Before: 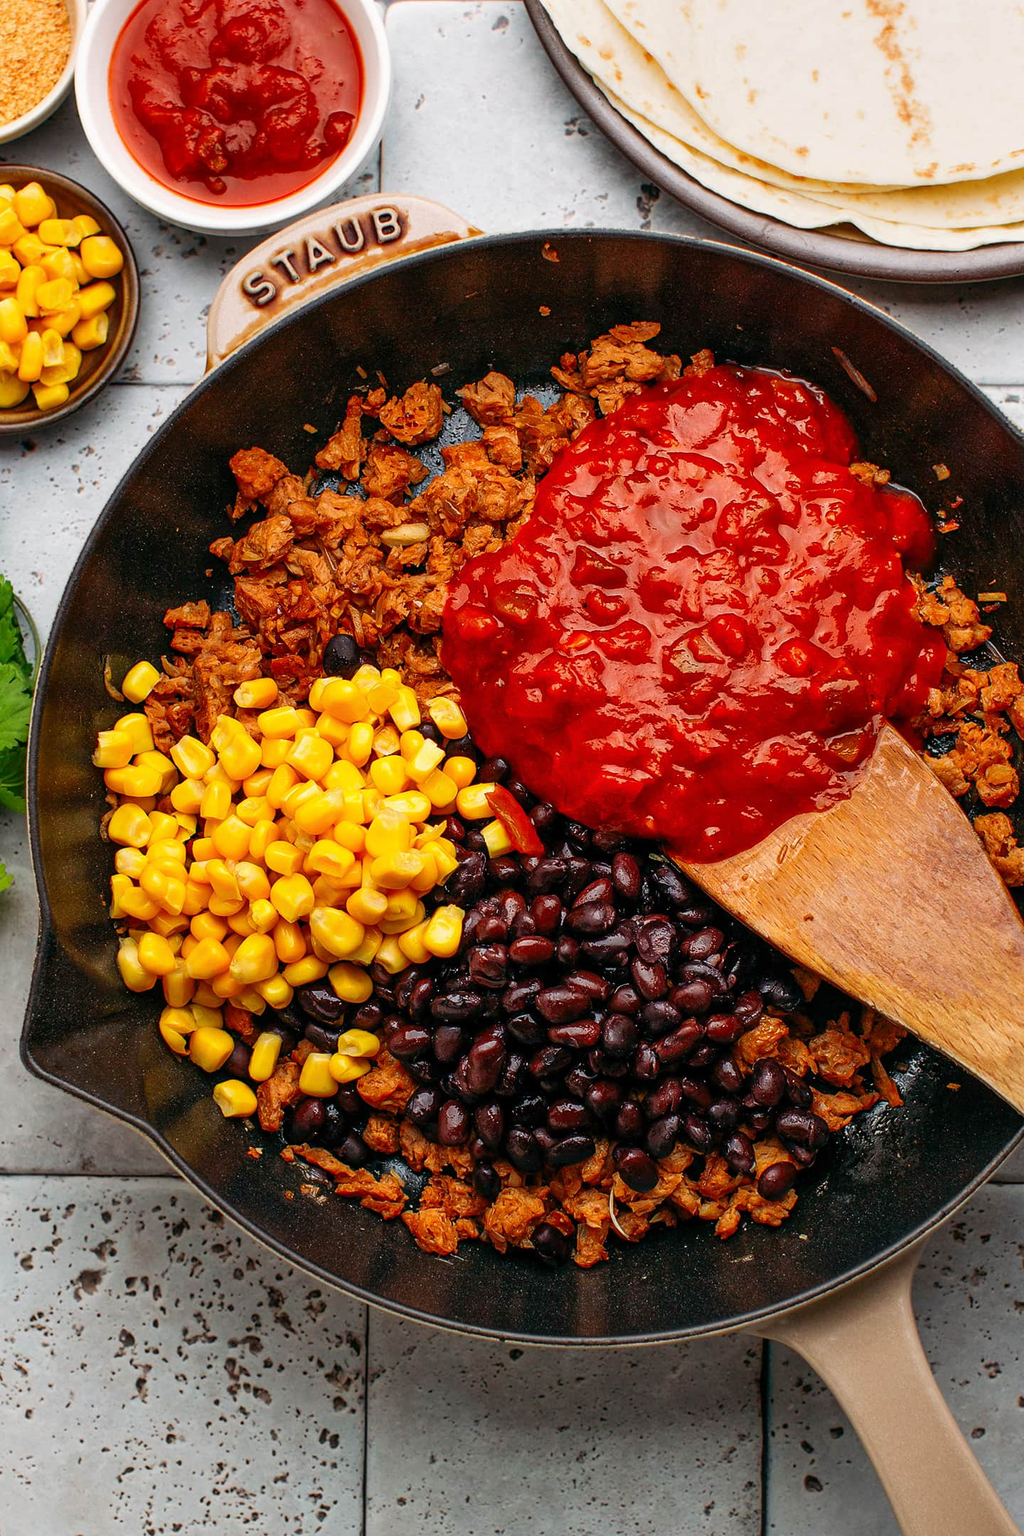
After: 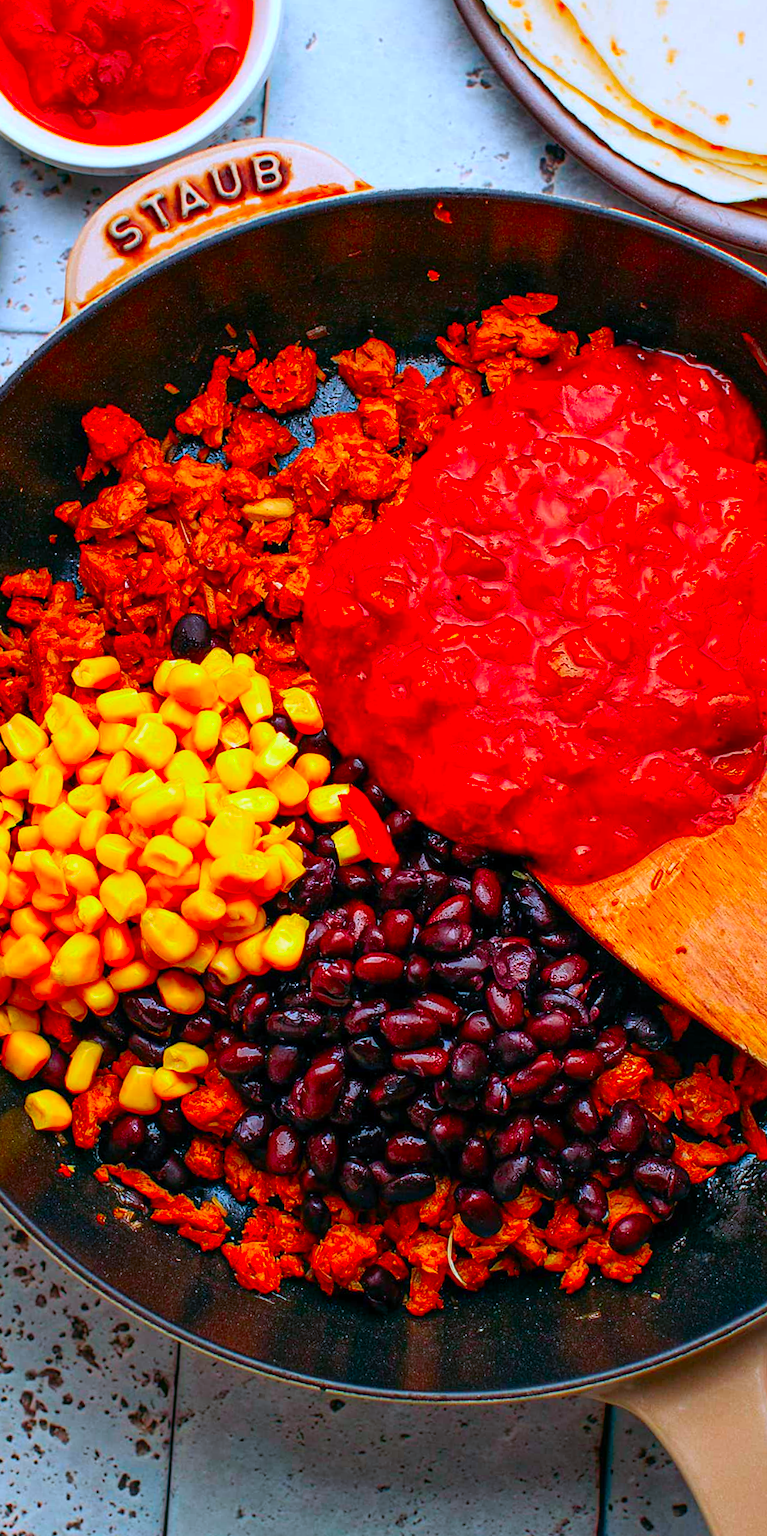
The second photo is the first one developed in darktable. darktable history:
color calibration: x 0.372, y 0.386, temperature 4284.78 K
crop and rotate: angle -3.3°, left 14.025%, top 0.026%, right 11.043%, bottom 0.055%
color correction: highlights b* -0.06, saturation 2.14
